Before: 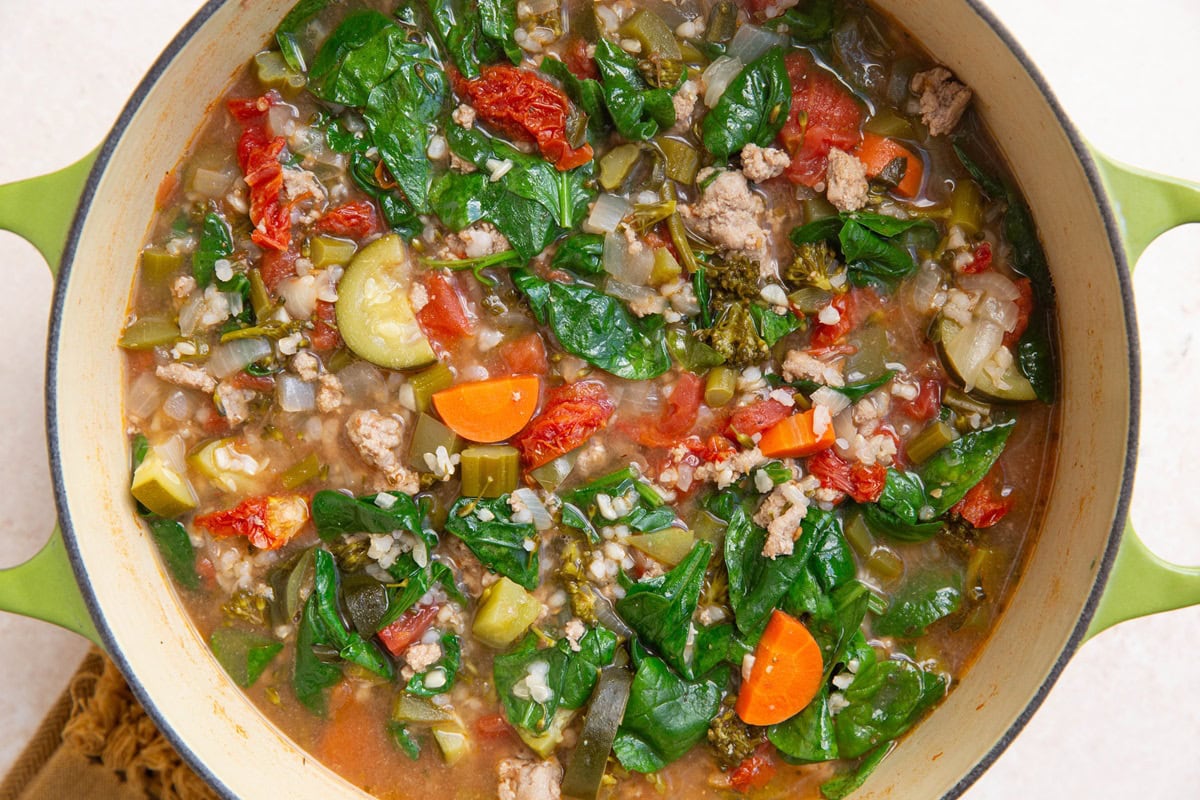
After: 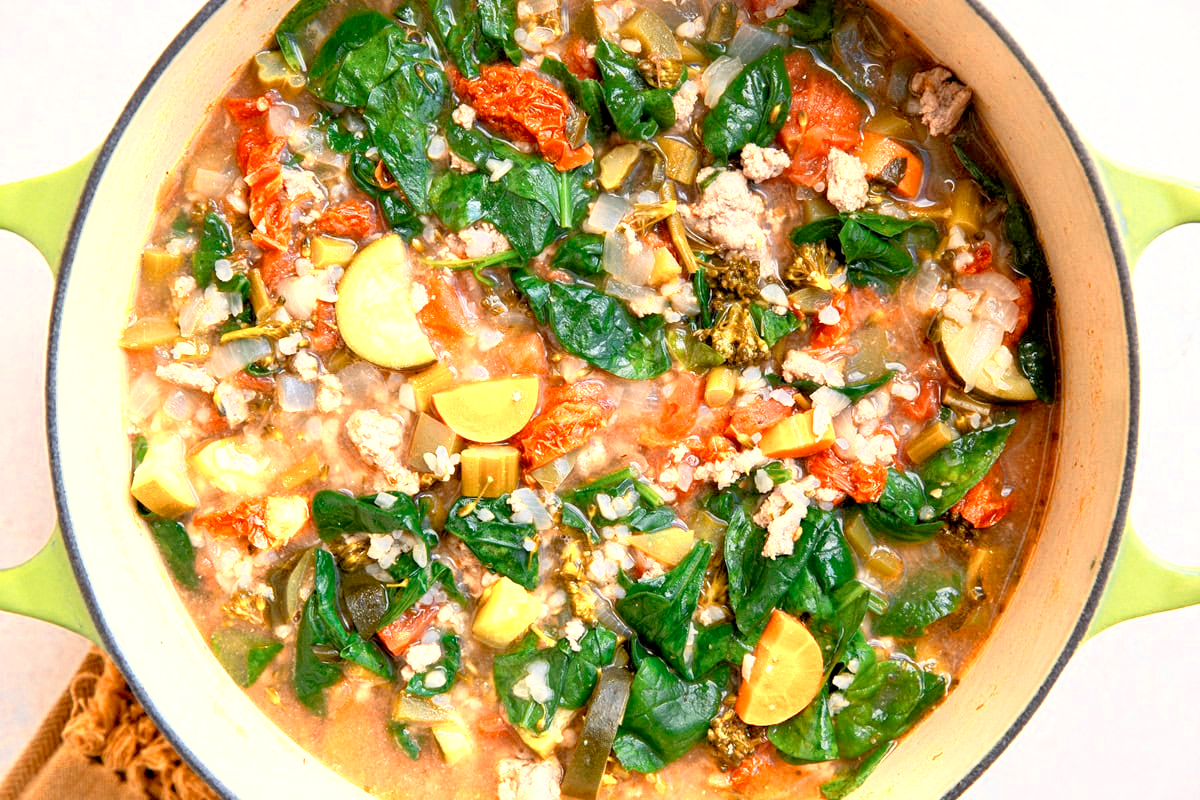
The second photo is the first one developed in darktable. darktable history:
color zones: curves: ch0 [(0.018, 0.548) (0.197, 0.654) (0.425, 0.447) (0.605, 0.658) (0.732, 0.579)]; ch1 [(0.105, 0.531) (0.224, 0.531) (0.386, 0.39) (0.618, 0.456) (0.732, 0.456) (0.956, 0.421)]; ch2 [(0.039, 0.583) (0.215, 0.465) (0.399, 0.544) (0.465, 0.548) (0.614, 0.447) (0.724, 0.43) (0.882, 0.623) (0.956, 0.632)]
contrast brightness saturation: contrast 0.196, brightness 0.166, saturation 0.217
shadows and highlights: shadows 42.92, highlights 7.22
exposure: black level correction 0.01, exposure 0.009 EV, compensate highlight preservation false
